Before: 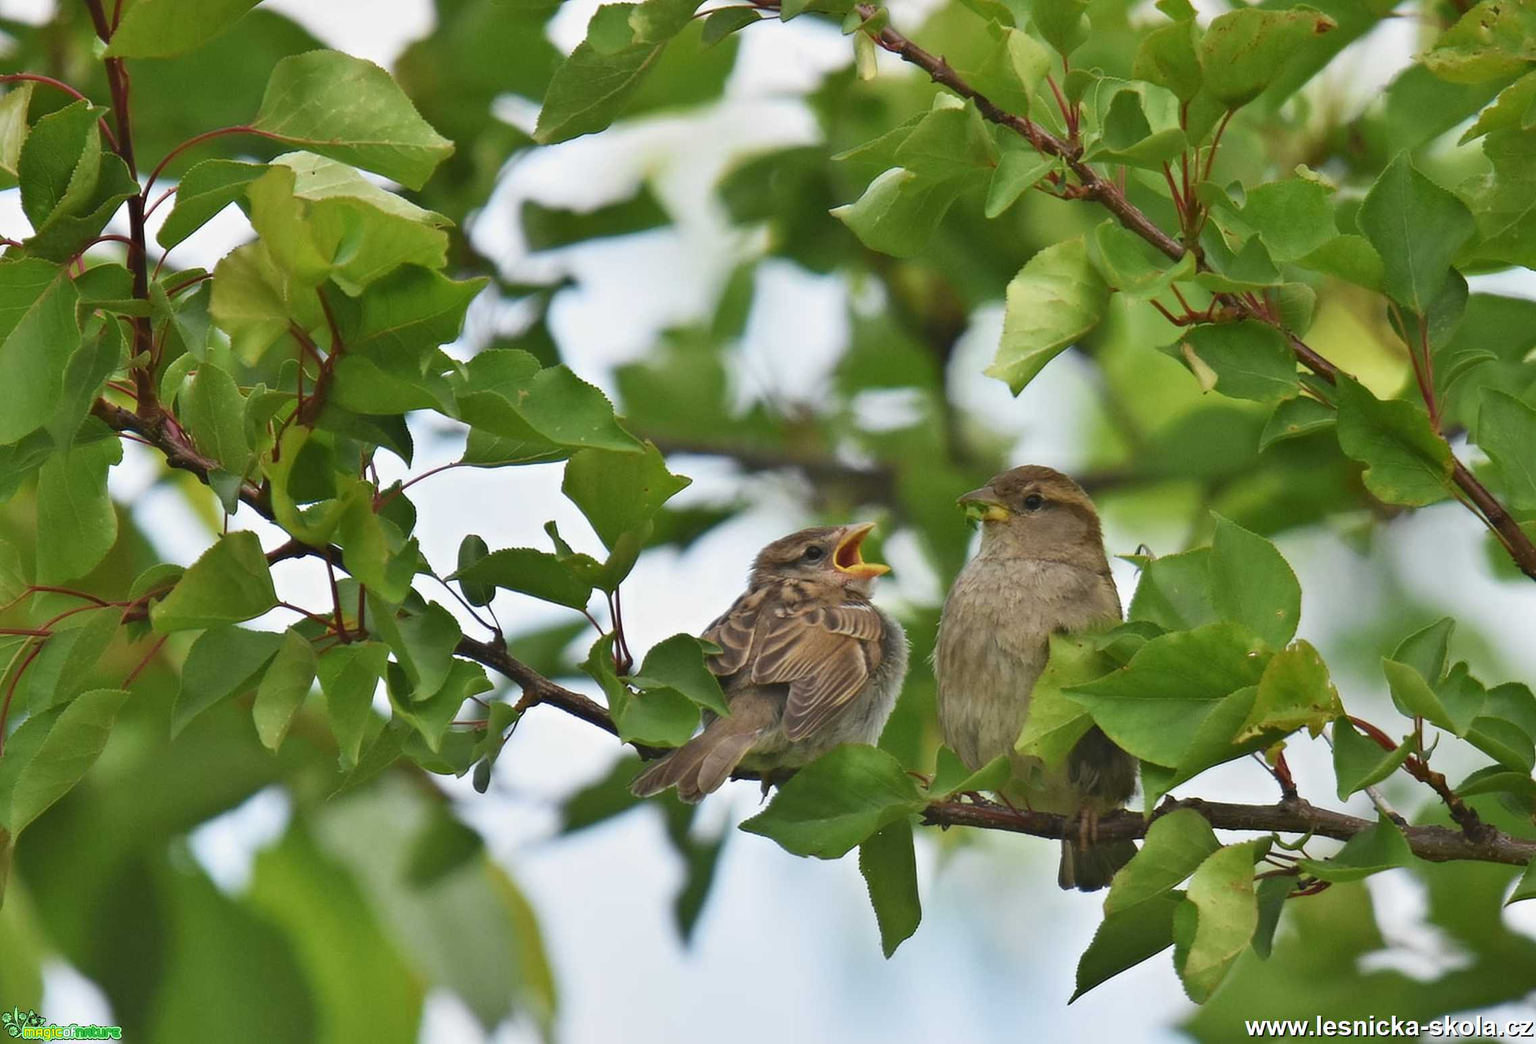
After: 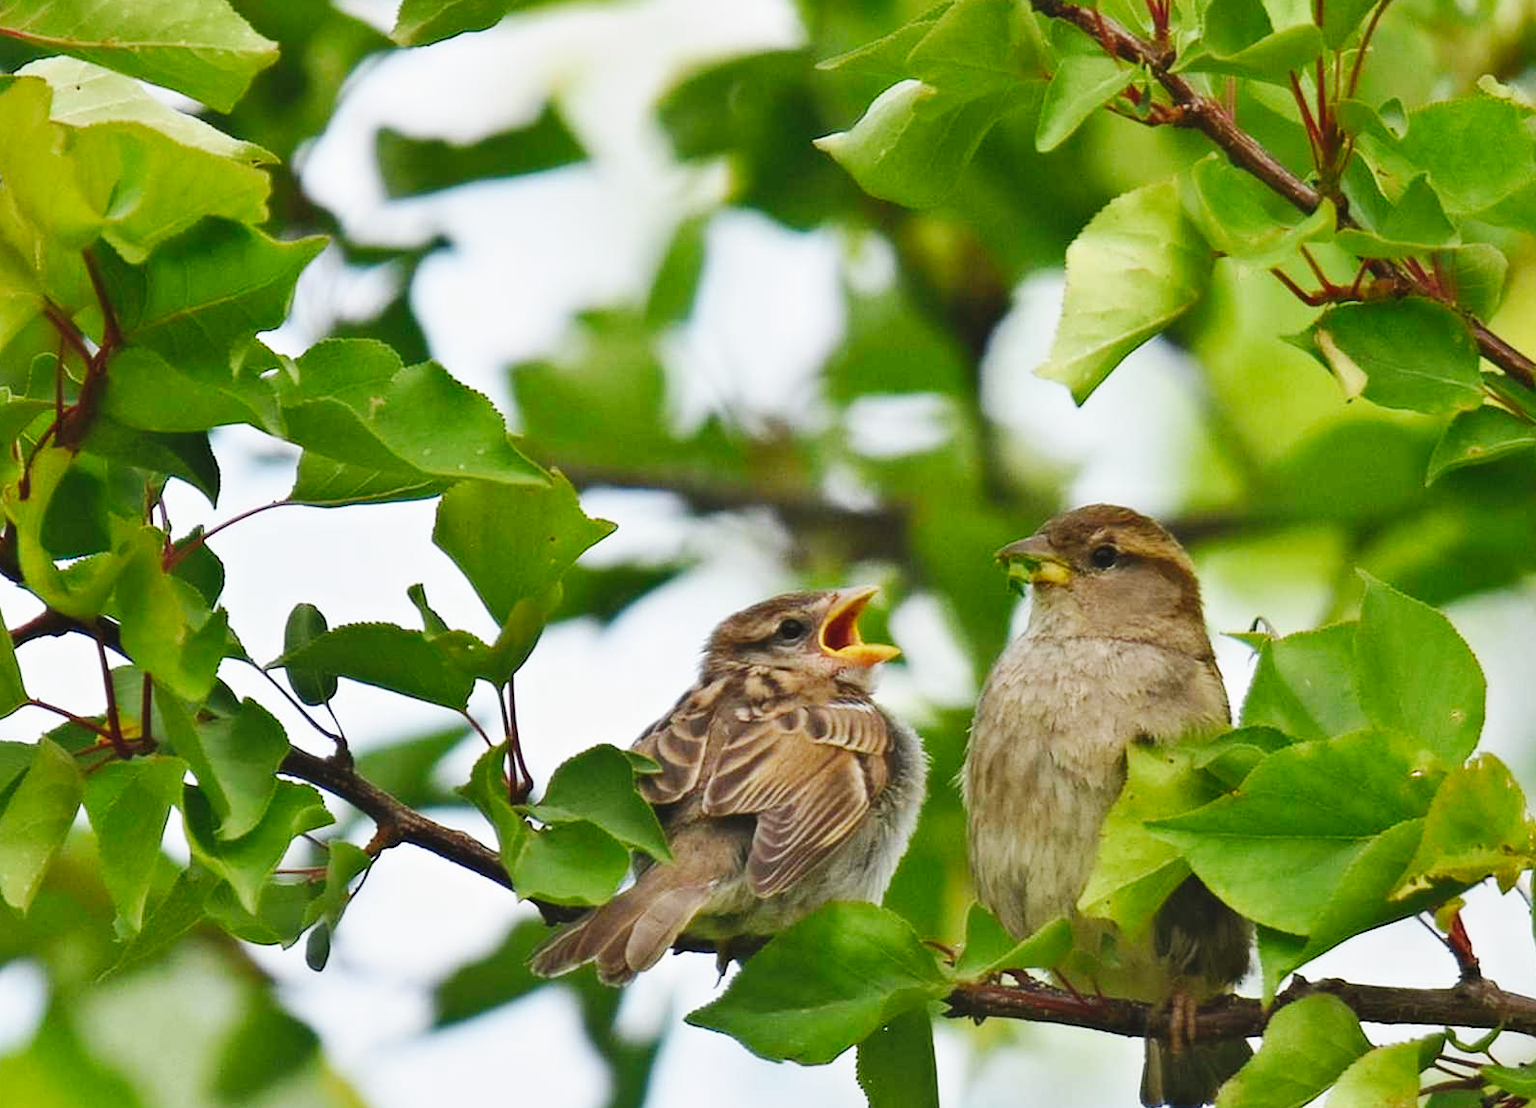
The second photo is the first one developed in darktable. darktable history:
base curve: curves: ch0 [(0, 0) (0.036, 0.025) (0.121, 0.166) (0.206, 0.329) (0.605, 0.79) (1, 1)], preserve colors none
shadows and highlights: shadows 42.88, highlights 6.58
crop and rotate: left 16.846%, top 10.73%, right 12.98%, bottom 14.74%
tone equalizer: edges refinement/feathering 500, mask exposure compensation -1.57 EV, preserve details guided filter
